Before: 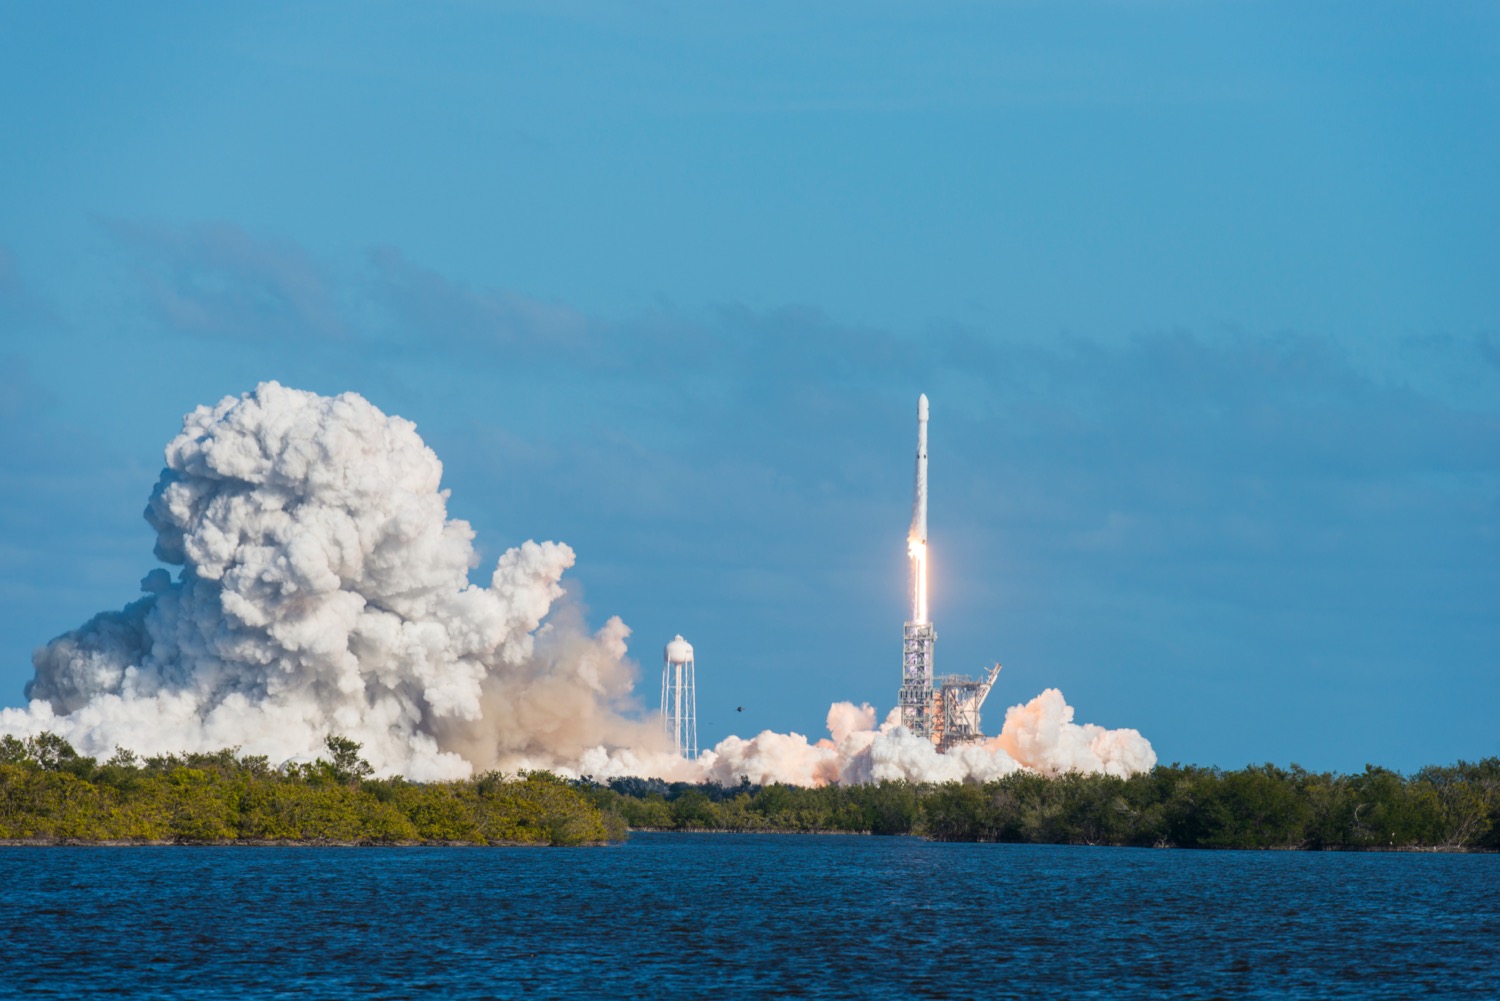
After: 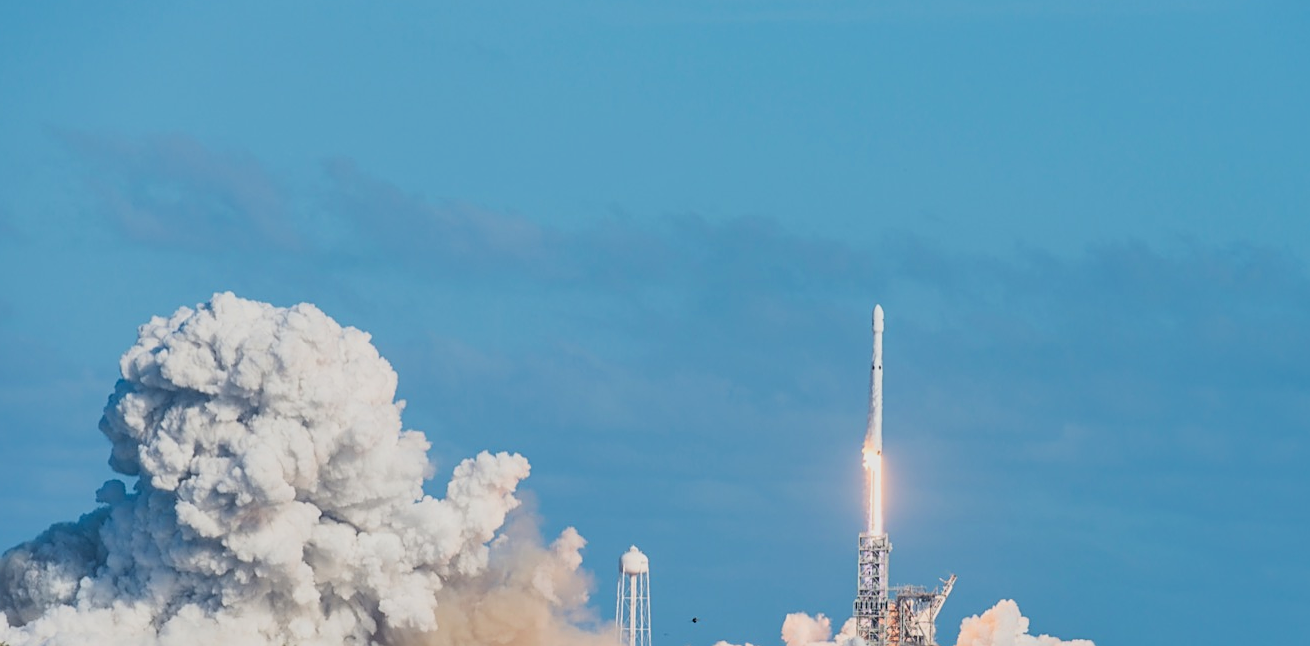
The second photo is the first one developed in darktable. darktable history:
sharpen: on, module defaults
contrast equalizer: octaves 7, y [[0.6 ×6], [0.55 ×6], [0 ×6], [0 ×6], [0 ×6]], mix 0.15
crop: left 3.015%, top 8.969%, right 9.647%, bottom 26.457%
filmic rgb: black relative exposure -7.75 EV, white relative exposure 4.4 EV, threshold 3 EV, hardness 3.76, latitude 50%, contrast 1.1, color science v5 (2021), contrast in shadows safe, contrast in highlights safe, enable highlight reconstruction true
